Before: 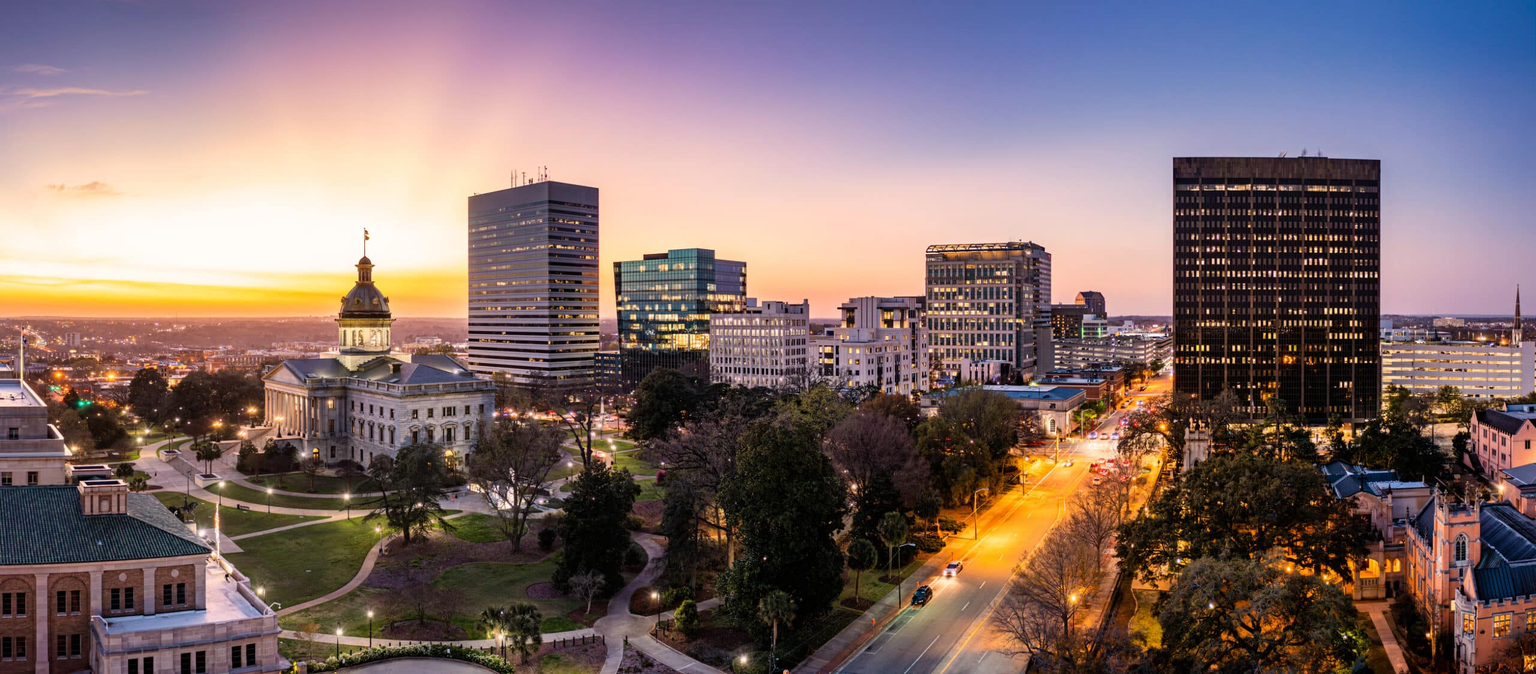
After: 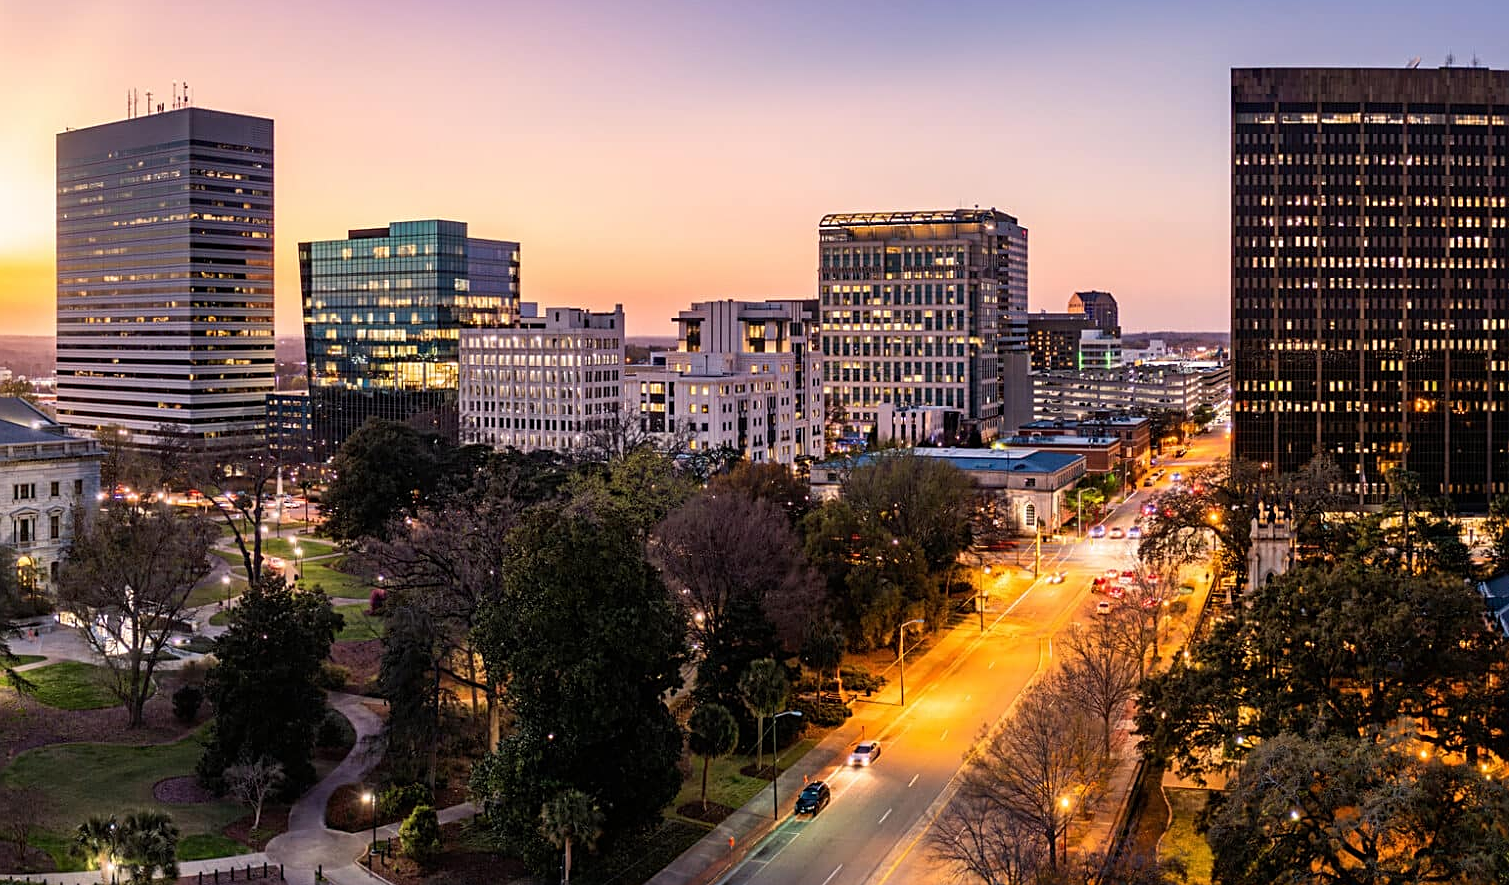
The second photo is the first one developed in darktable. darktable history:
sharpen: amount 0.494
crop and rotate: left 28.283%, top 17.362%, right 12.765%, bottom 3.829%
